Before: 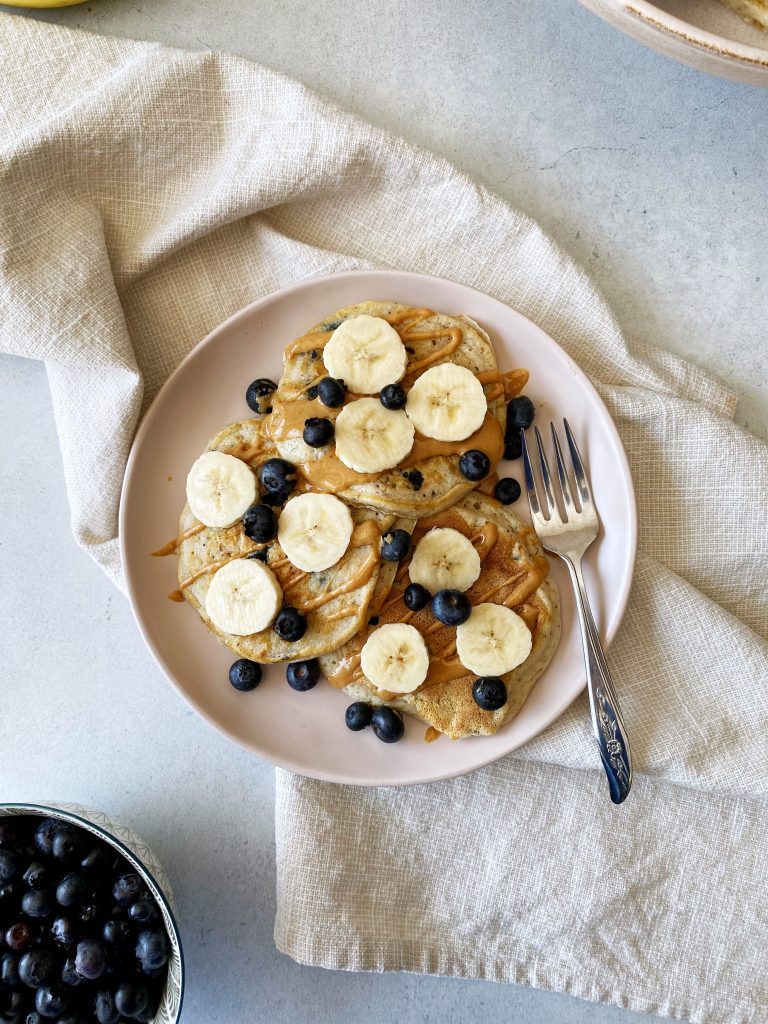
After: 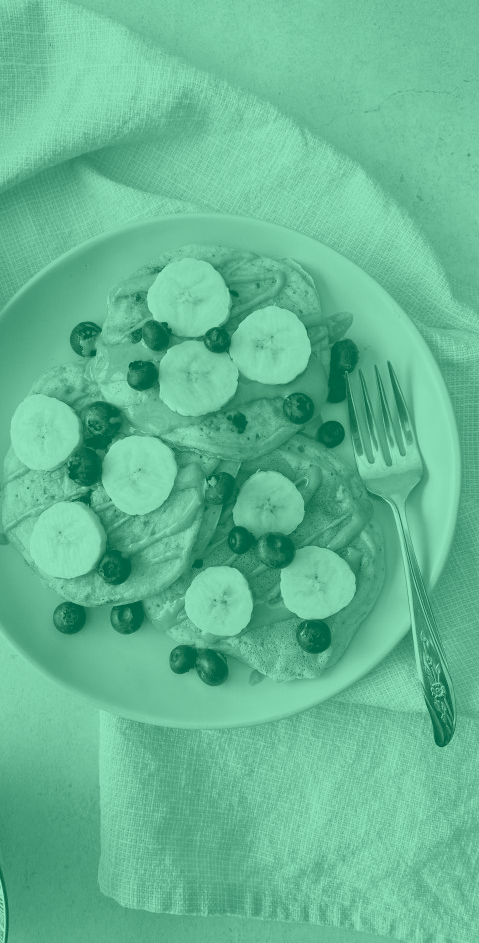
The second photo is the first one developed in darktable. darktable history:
colorize: hue 147.6°, saturation 65%, lightness 21.64%
crop and rotate: left 22.918%, top 5.629%, right 14.711%, bottom 2.247%
color correction: highlights a* -20.08, highlights b* 9.8, shadows a* -20.4, shadows b* -10.76
exposure: exposure -0.05 EV
